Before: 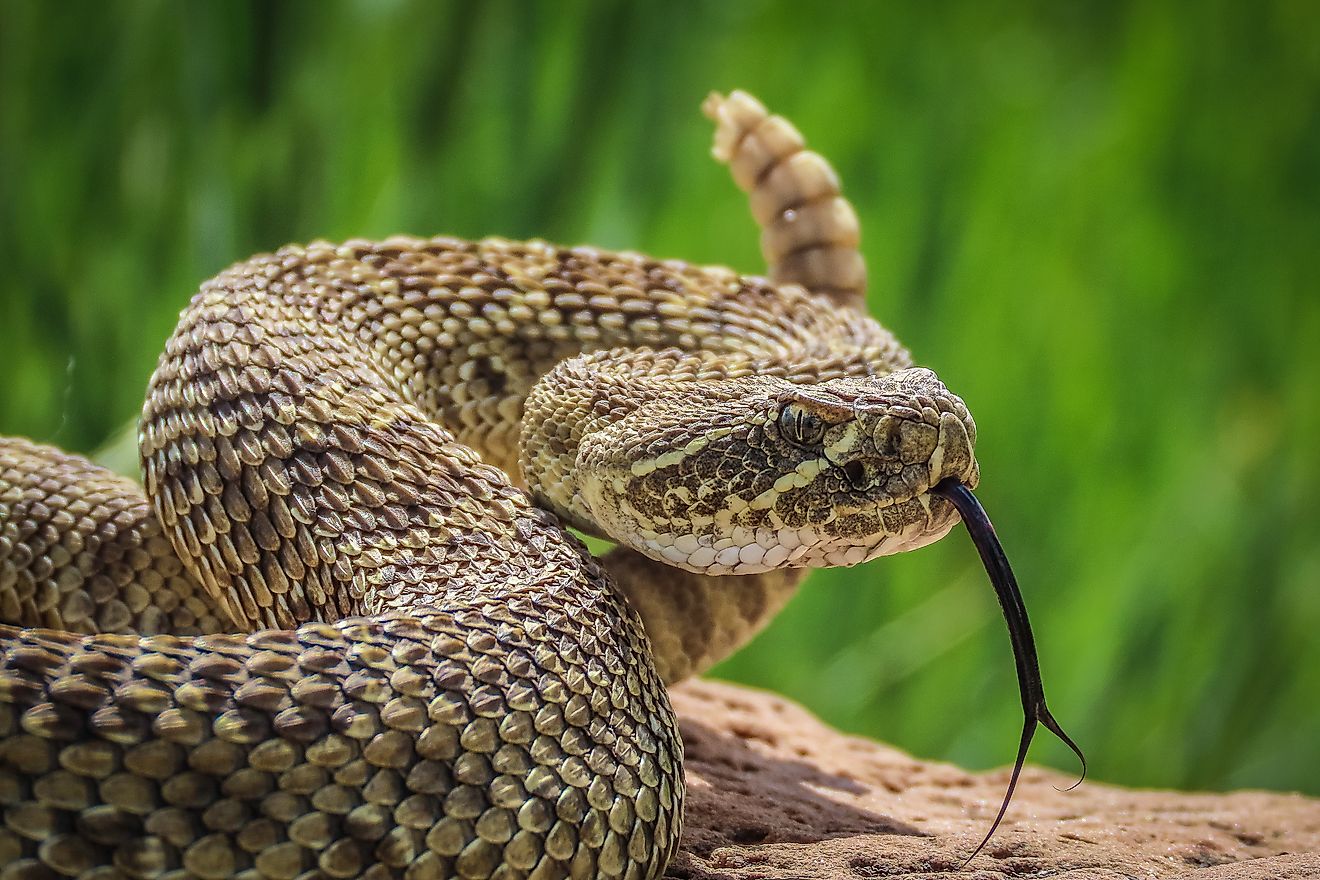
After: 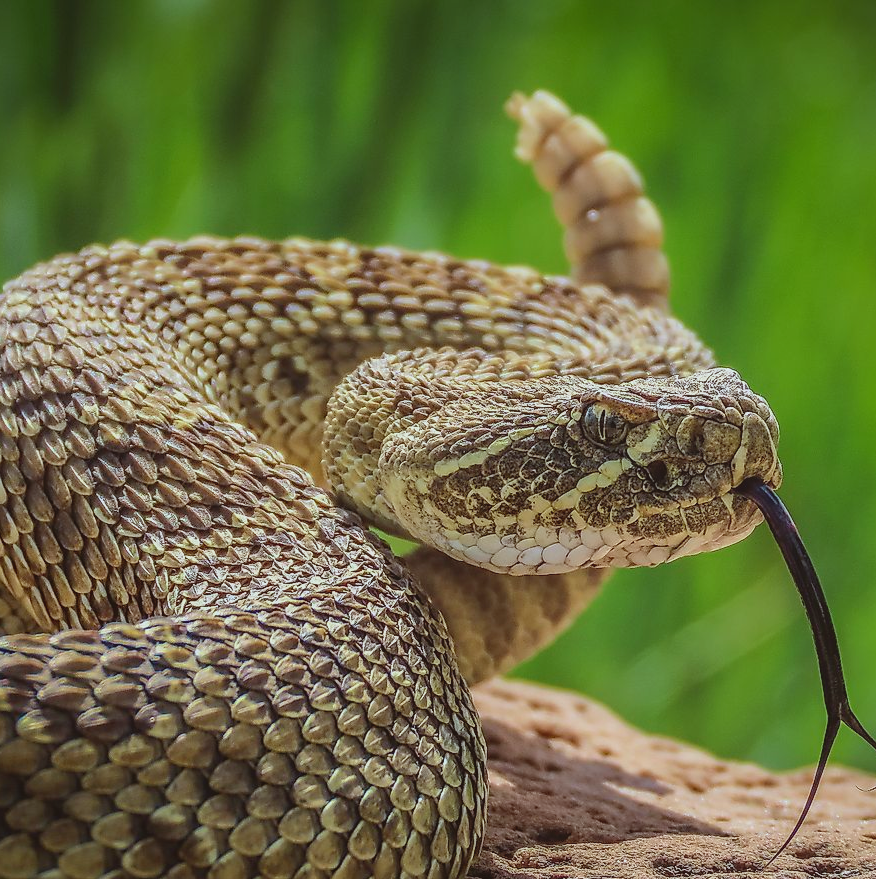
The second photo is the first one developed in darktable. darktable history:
tone equalizer: on, module defaults
local contrast: highlights 70%, shadows 67%, detail 80%, midtone range 0.323
crop and rotate: left 15.021%, right 18.563%
color correction: highlights a* -5.08, highlights b* -4.34, shadows a* 3.9, shadows b* 4.12
